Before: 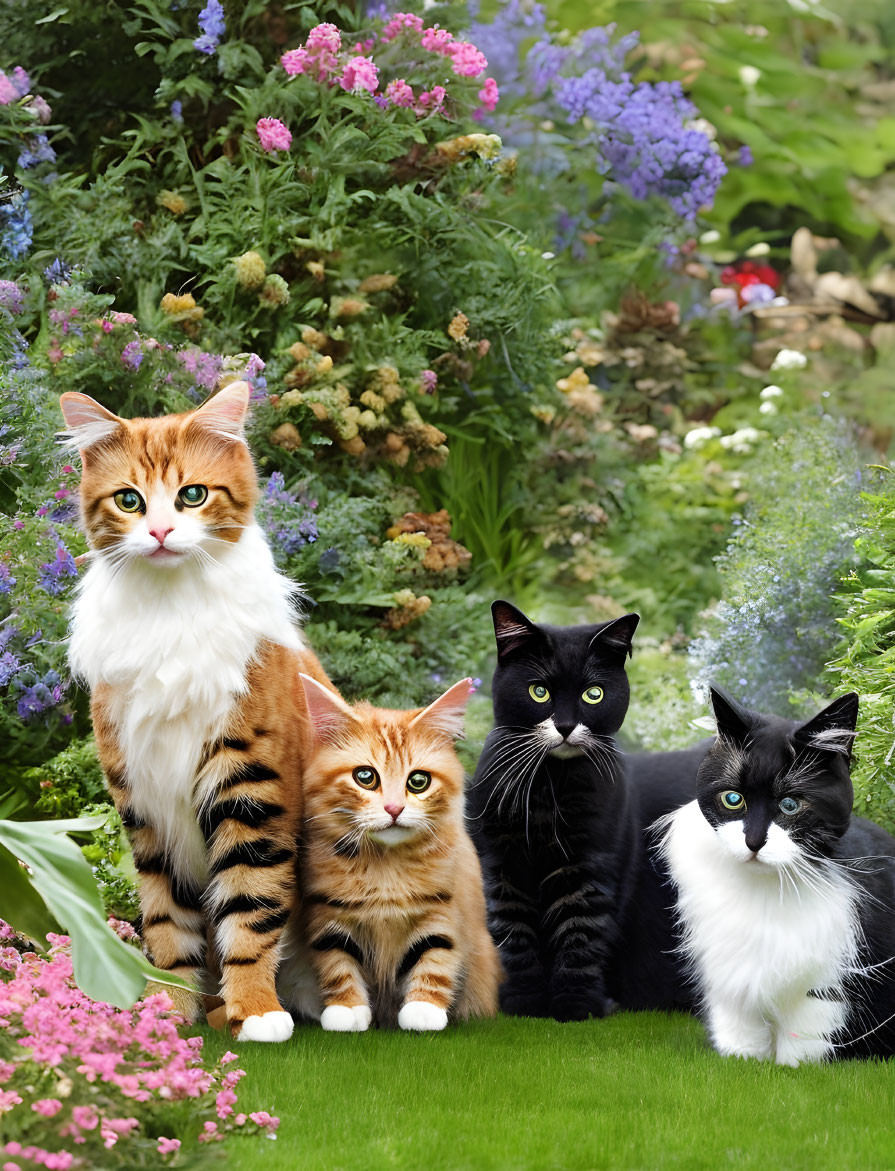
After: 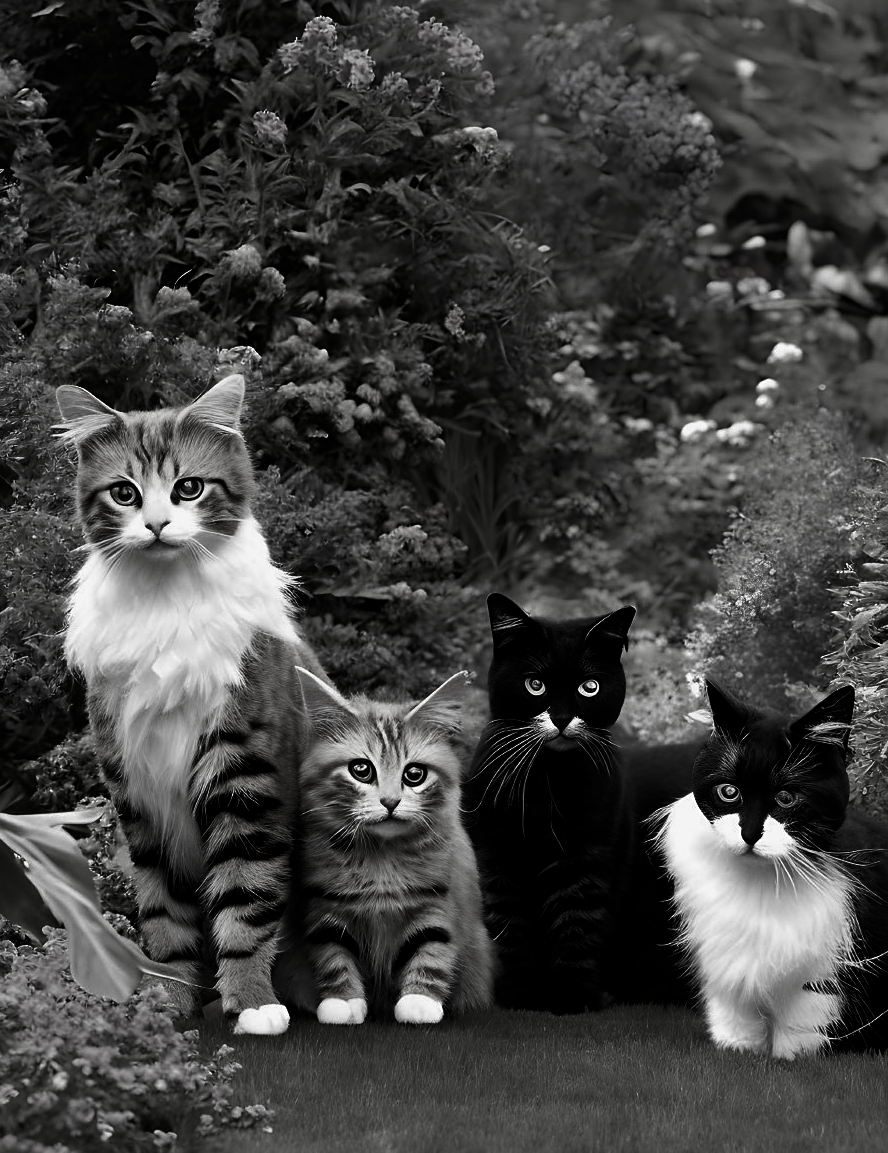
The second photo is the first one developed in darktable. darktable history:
contrast brightness saturation: contrast -0.037, brightness -0.577, saturation -0.981
crop: left 0.48%, top 0.607%, right 0.233%, bottom 0.905%
sharpen: amount 0.204
